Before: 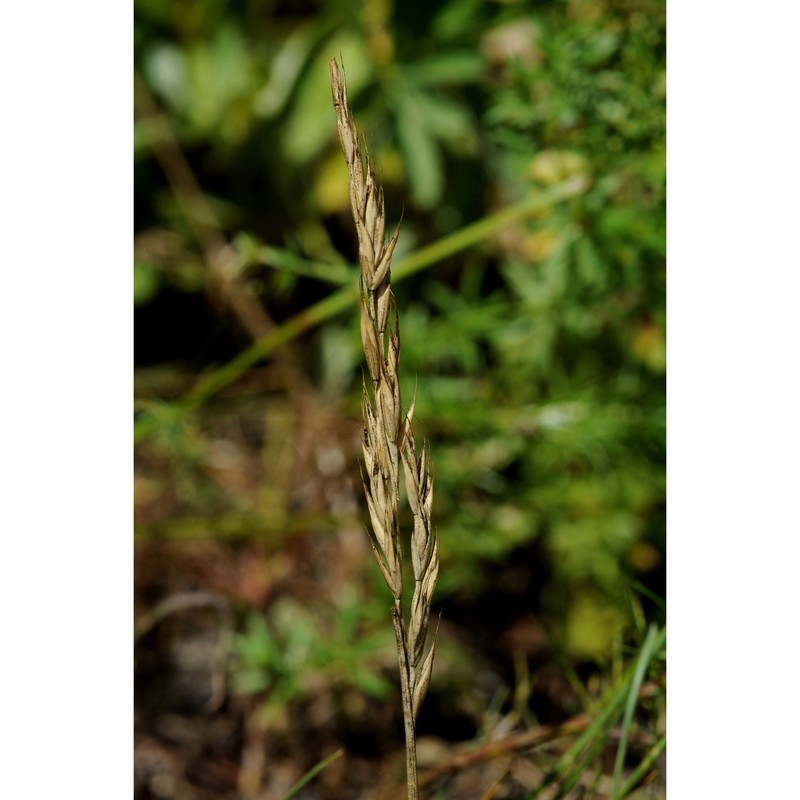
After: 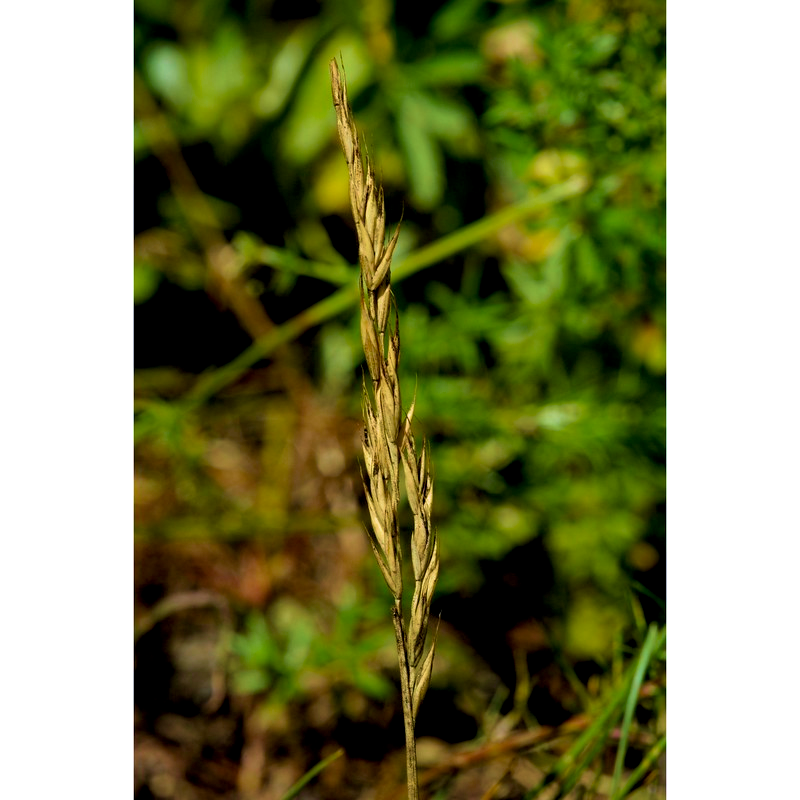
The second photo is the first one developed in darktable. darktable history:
exposure: black level correction 0.007, exposure 0.159 EV, compensate highlight preservation false
haze removal: strength 0.29, distance 0.25, compatibility mode true, adaptive false
color balance rgb: perceptual saturation grading › global saturation 20%, global vibrance 20%
velvia: strength 67.07%, mid-tones bias 0.972
color correction: highlights a* -0.137, highlights b* -5.91, shadows a* -0.137, shadows b* -0.137
